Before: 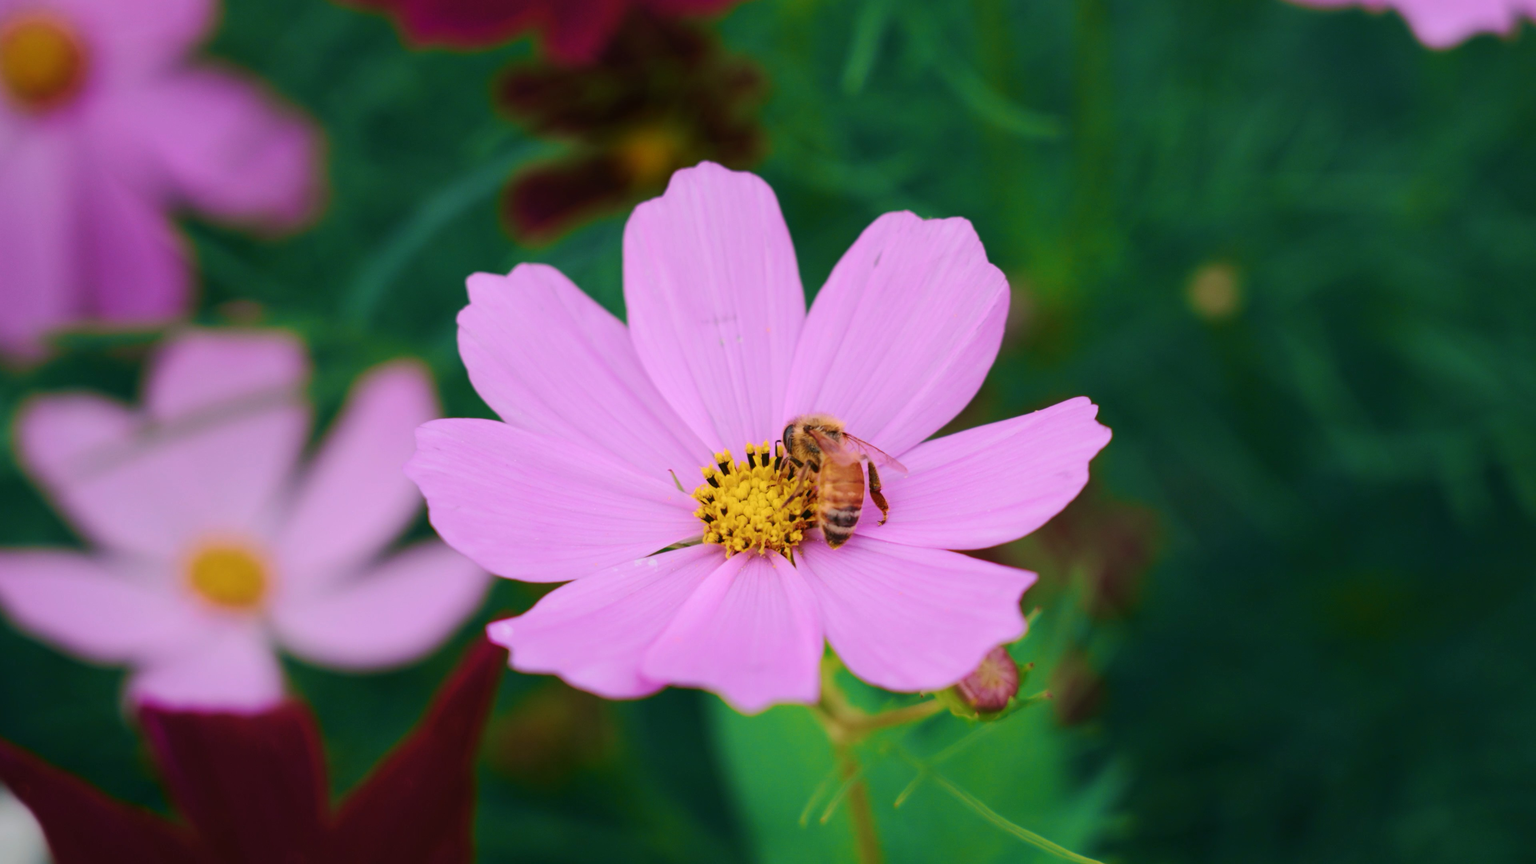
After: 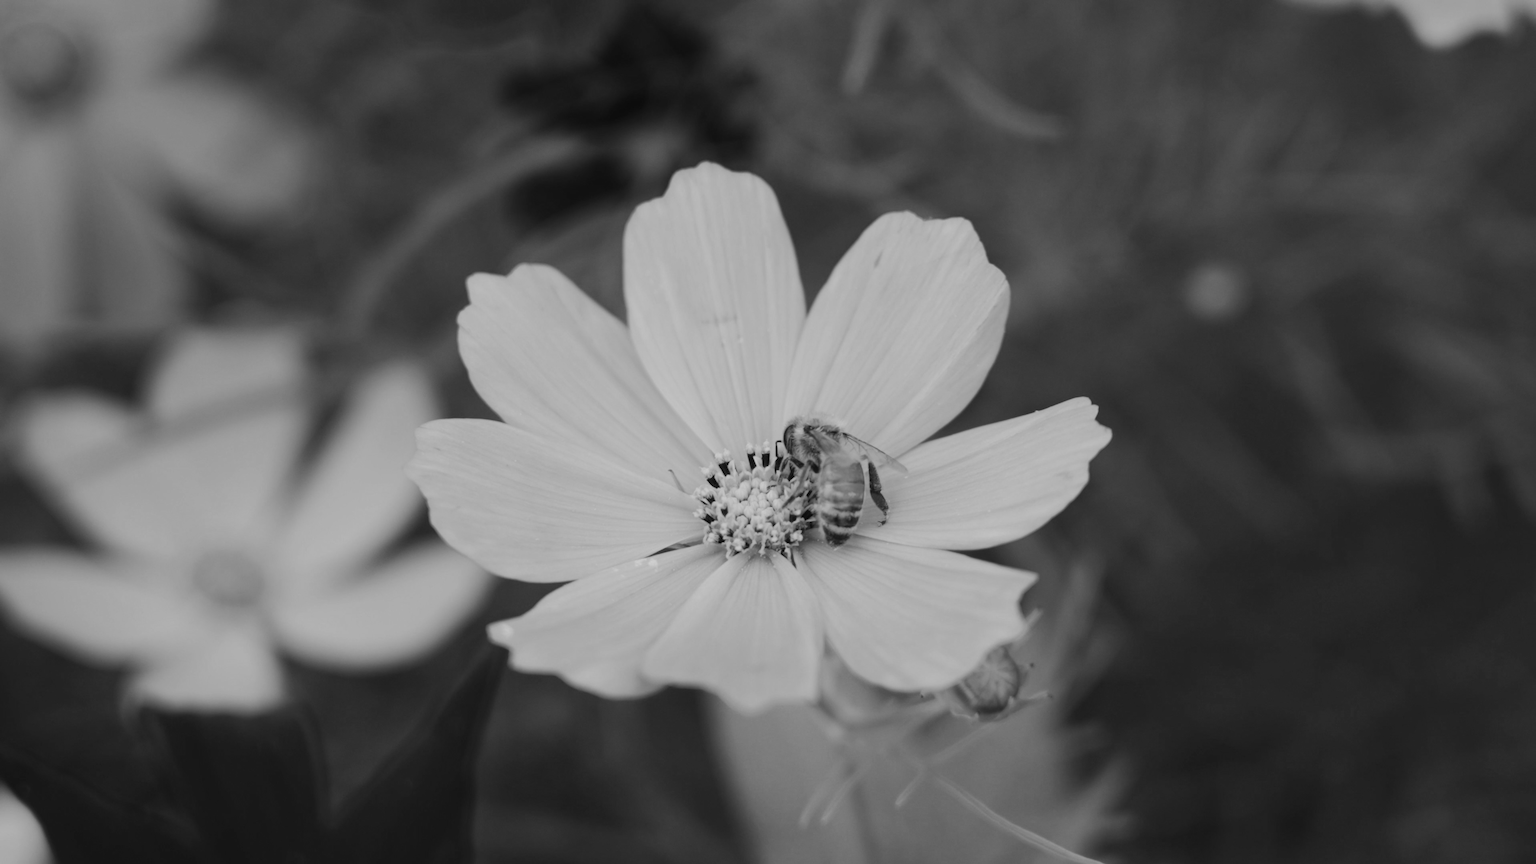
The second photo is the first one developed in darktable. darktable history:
white balance: red 0.988, blue 1.017
monochrome: on, module defaults
